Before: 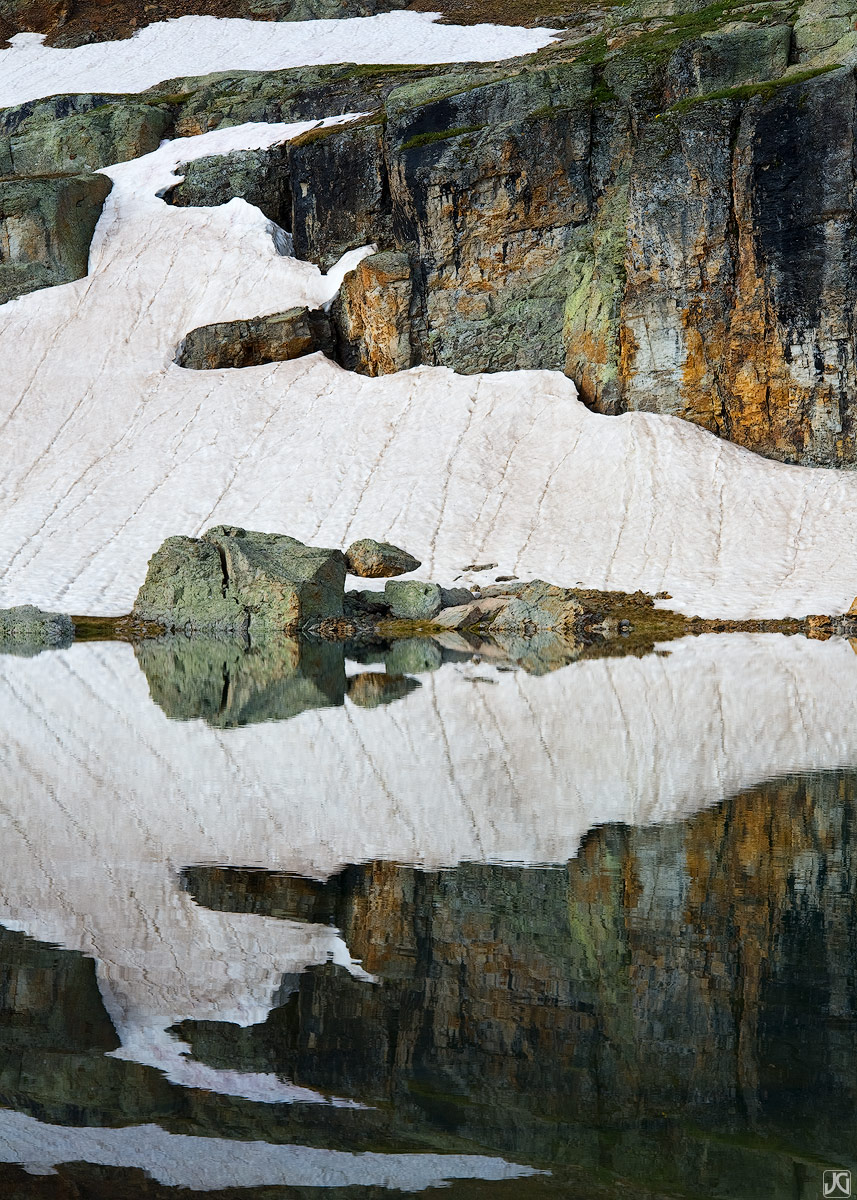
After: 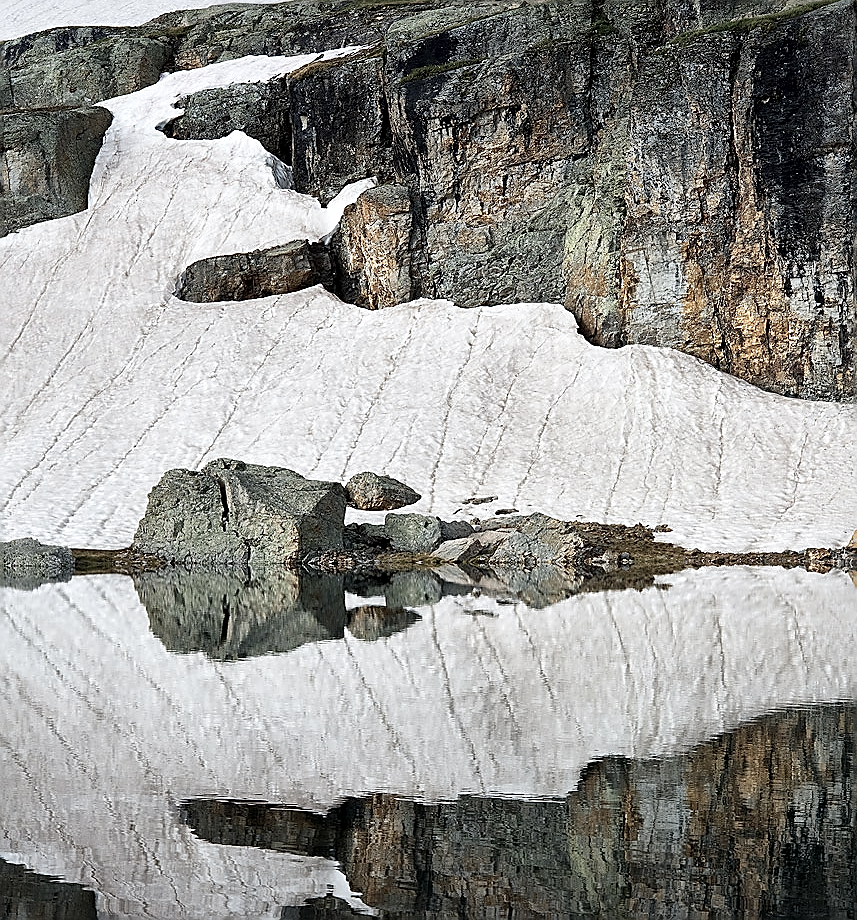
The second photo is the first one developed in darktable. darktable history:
crop: top 5.667%, bottom 17.637%
local contrast: mode bilateral grid, contrast 20, coarseness 50, detail 171%, midtone range 0.2
sharpen: radius 1.4, amount 1.25, threshold 0.7
color zones: curves: ch0 [(0, 0.6) (0.129, 0.585) (0.193, 0.596) (0.429, 0.5) (0.571, 0.5) (0.714, 0.5) (0.857, 0.5) (1, 0.6)]; ch1 [(0, 0.453) (0.112, 0.245) (0.213, 0.252) (0.429, 0.233) (0.571, 0.231) (0.683, 0.242) (0.857, 0.296) (1, 0.453)]
